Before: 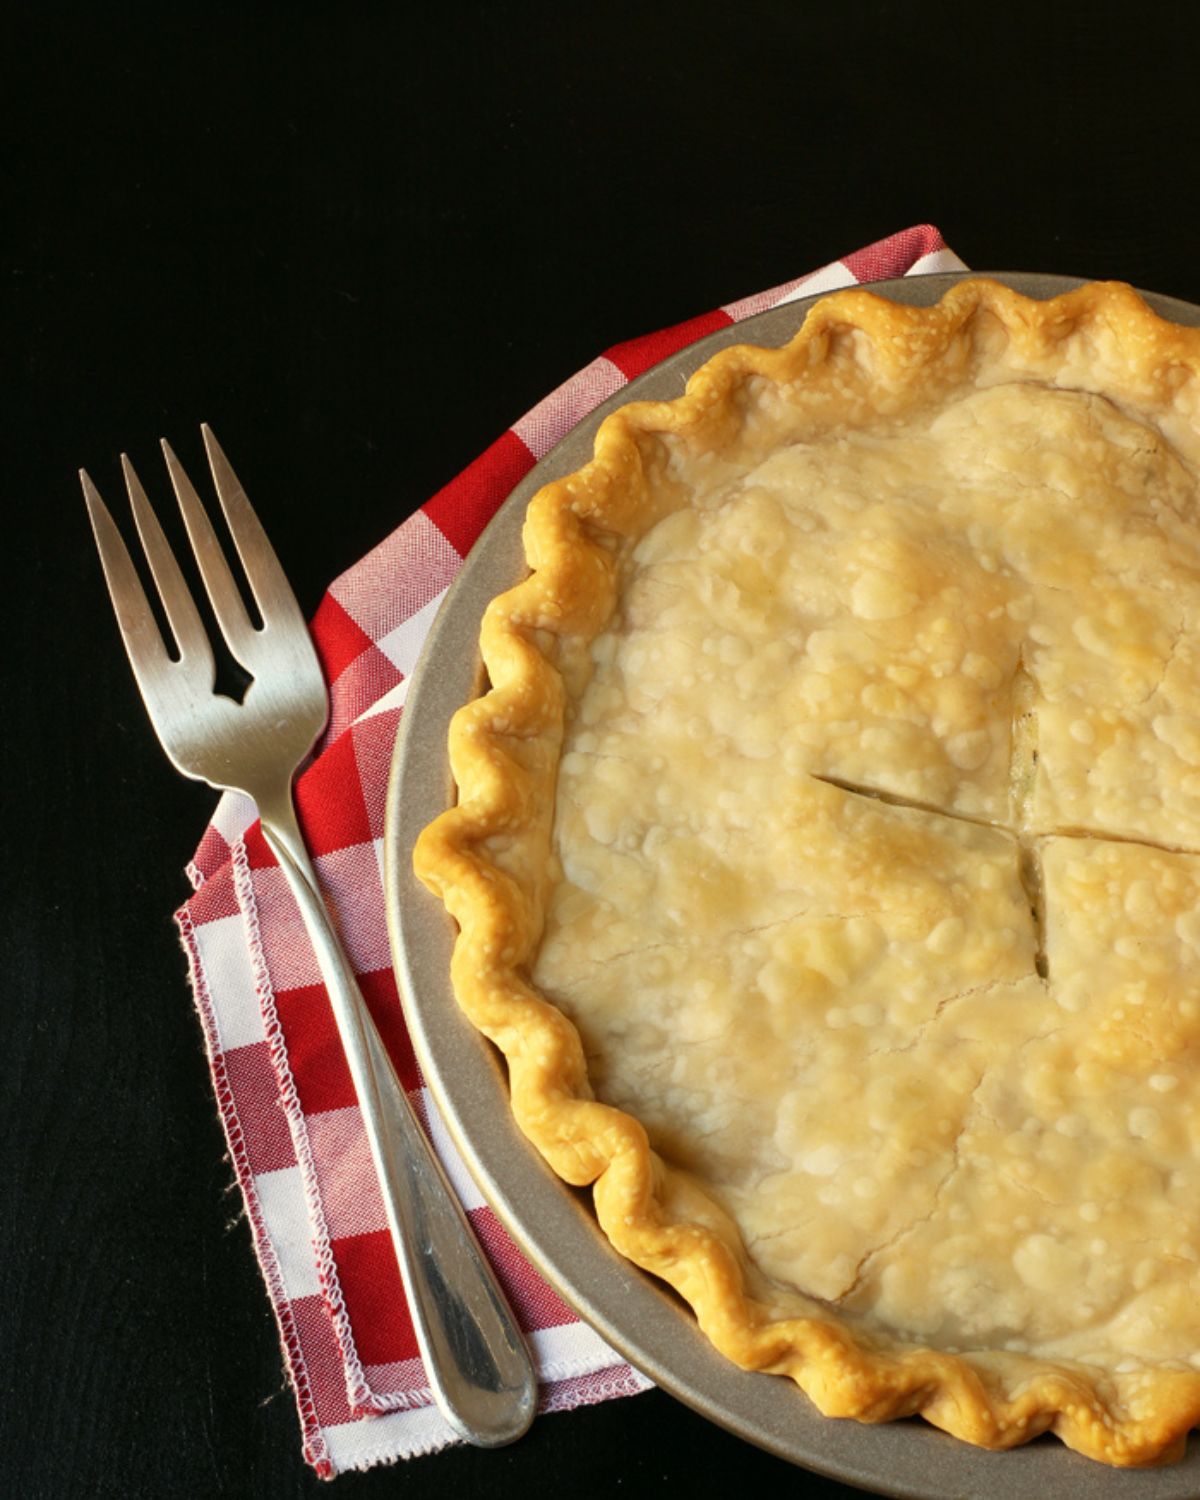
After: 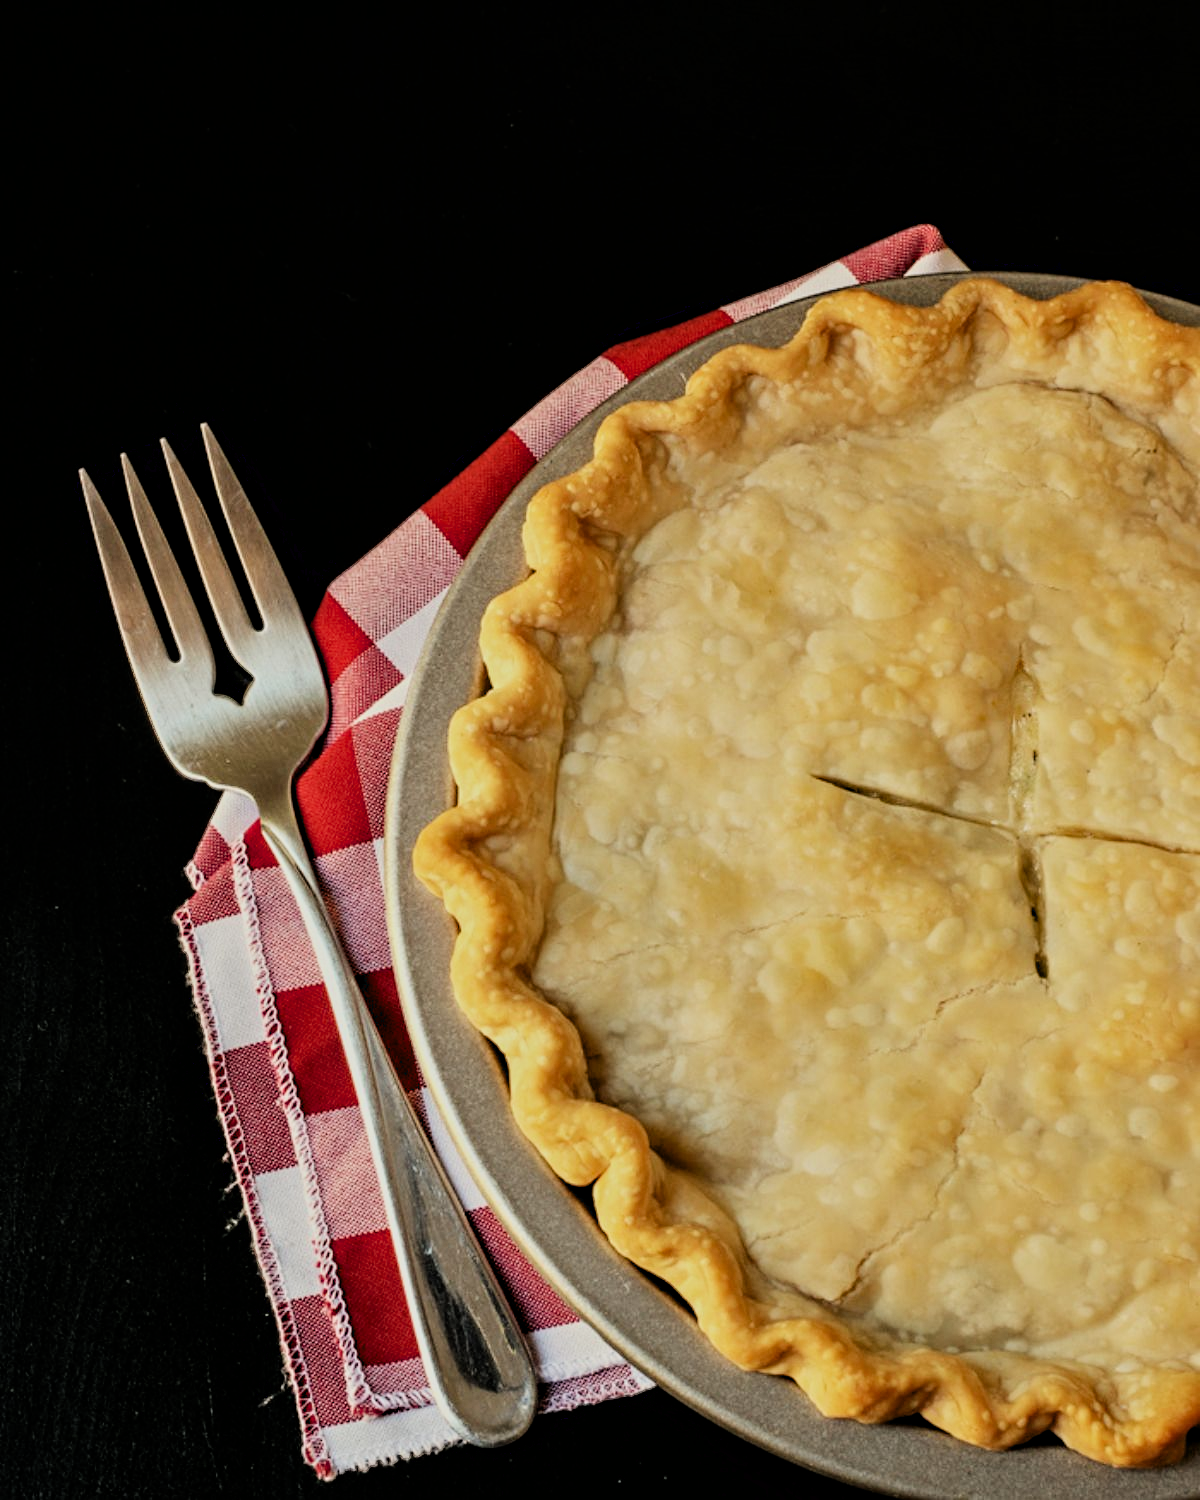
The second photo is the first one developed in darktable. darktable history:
filmic rgb: black relative exposure -7.15 EV, white relative exposure 5.36 EV, hardness 3.02, color science v6 (2022)
contrast equalizer: octaves 7, y [[0.5, 0.542, 0.583, 0.625, 0.667, 0.708], [0.5 ×6], [0.5 ×6], [0 ×6], [0 ×6]]
